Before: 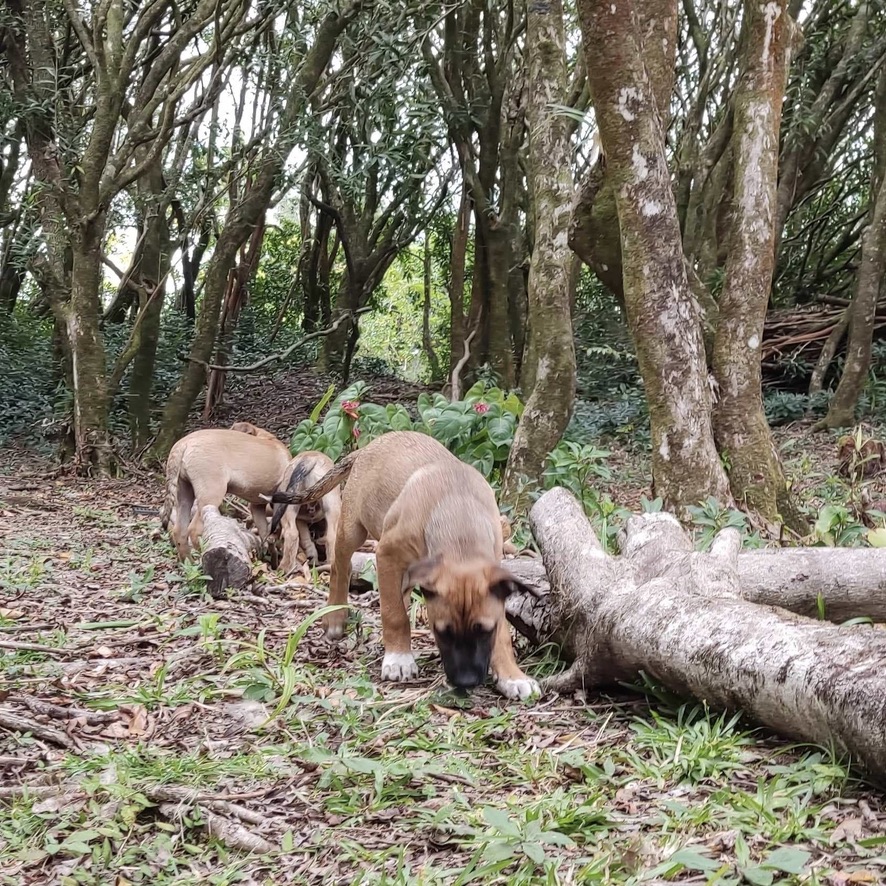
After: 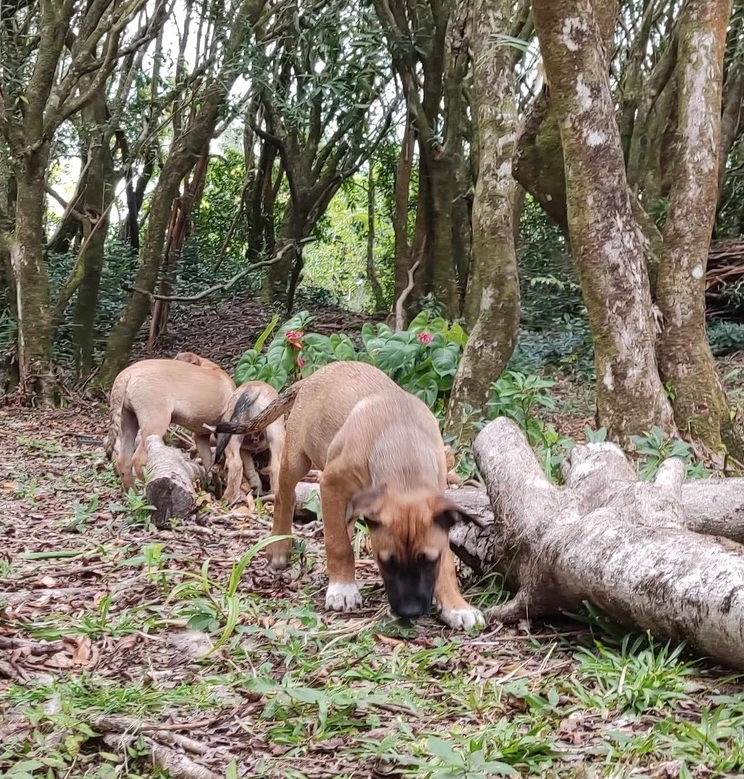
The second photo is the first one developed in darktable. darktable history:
shadows and highlights: white point adjustment 0.139, highlights -69.22, shadows color adjustment 99.17%, highlights color adjustment 0.204%, soften with gaussian
crop: left 6.429%, top 8.002%, right 9.547%, bottom 4.019%
tone equalizer: edges refinement/feathering 500, mask exposure compensation -1.57 EV, preserve details no
